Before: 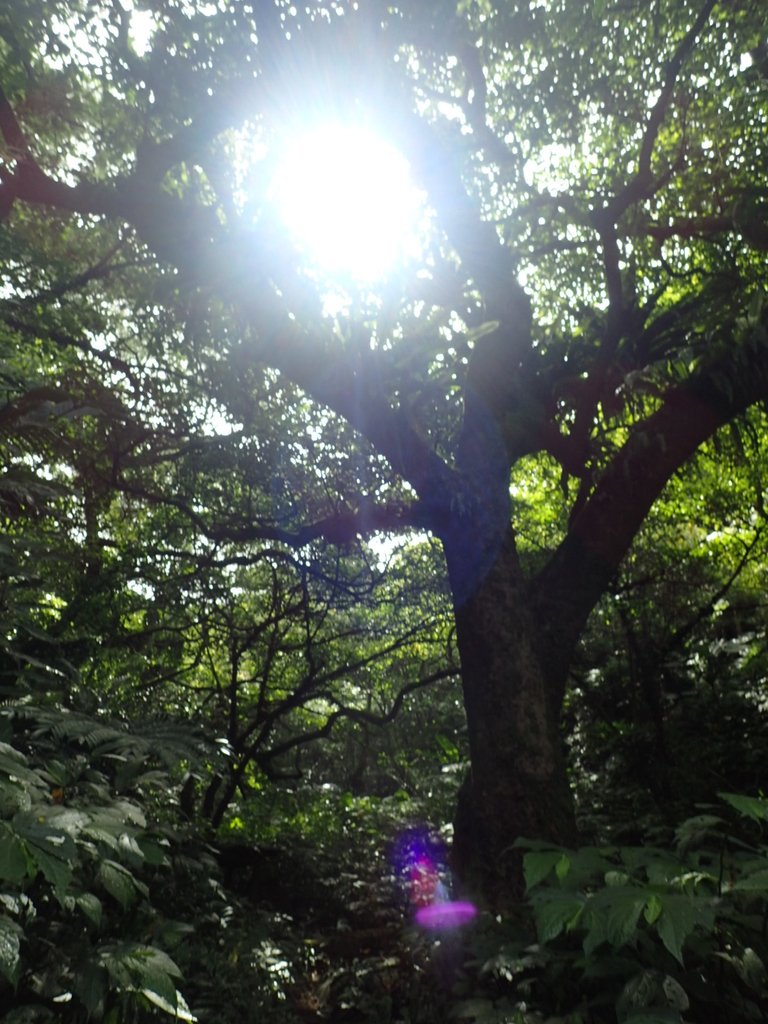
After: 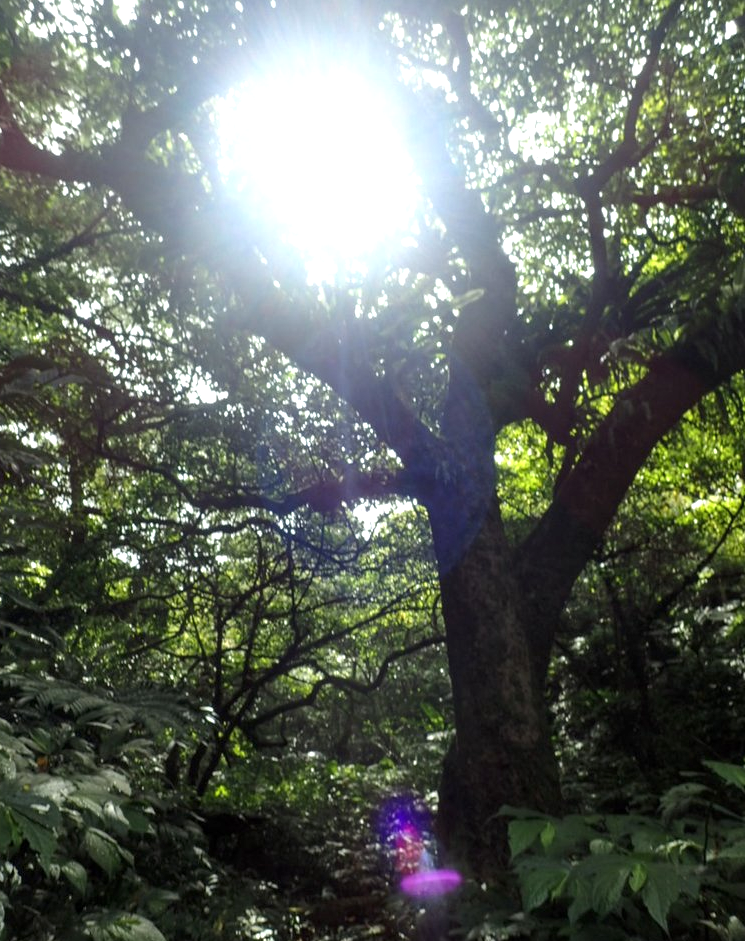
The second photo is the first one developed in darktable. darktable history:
exposure: exposure 0.241 EV, compensate highlight preservation false
local contrast: on, module defaults
crop: left 2.078%, top 3.152%, right 0.897%, bottom 4.917%
